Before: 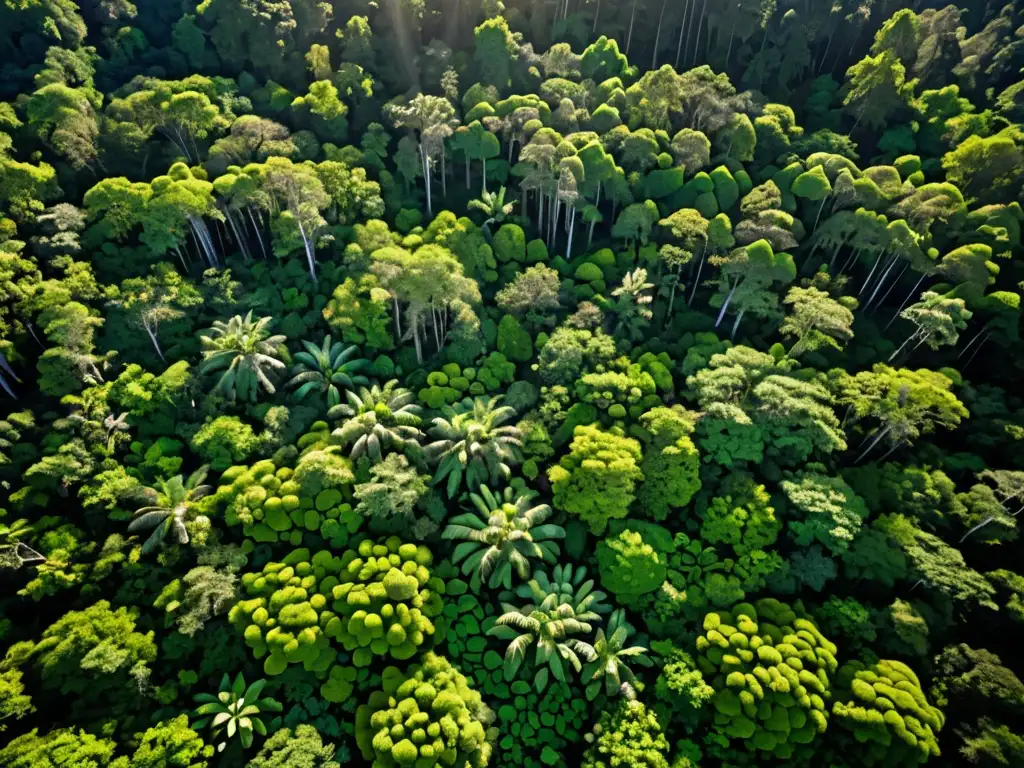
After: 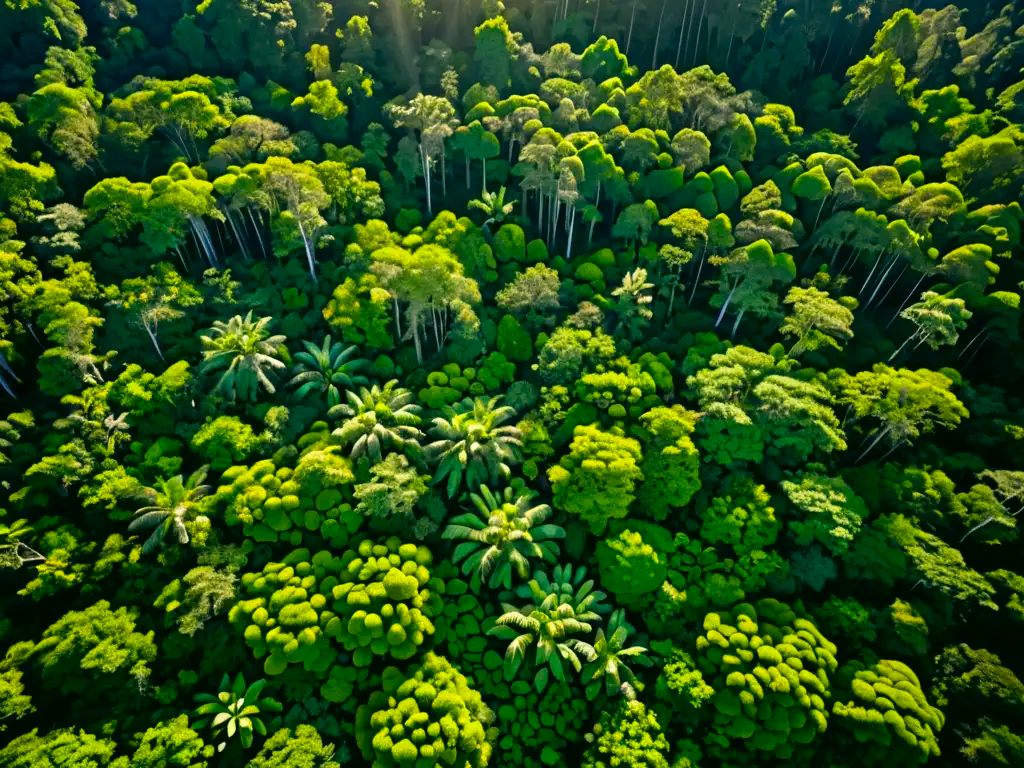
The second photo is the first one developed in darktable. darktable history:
color balance rgb: perceptual saturation grading › global saturation 20%, global vibrance 20%
tone equalizer: on, module defaults
color correction: highlights a* -0.482, highlights b* 9.48, shadows a* -9.48, shadows b* 0.803
